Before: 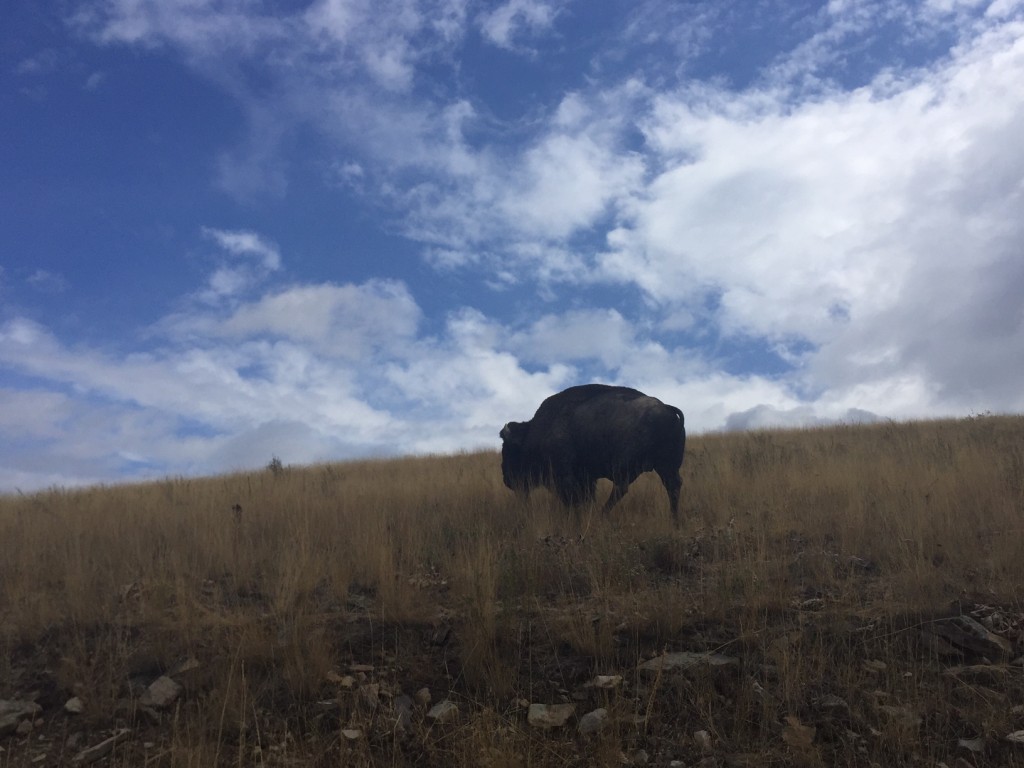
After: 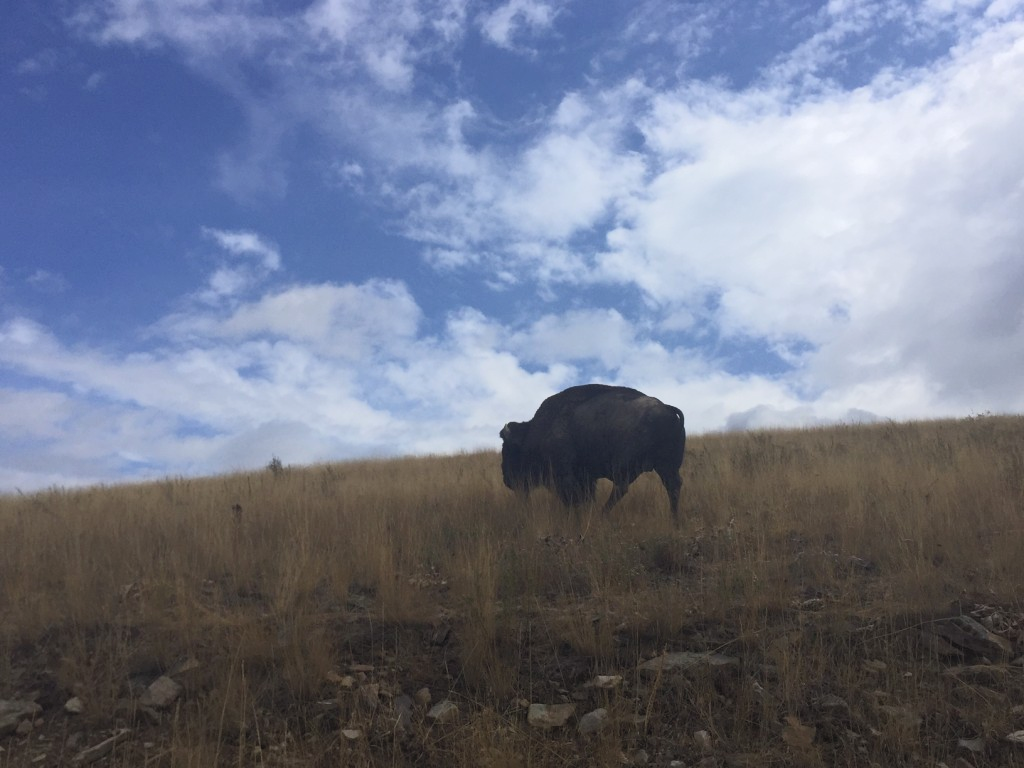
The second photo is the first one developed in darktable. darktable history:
tone curve: curves: ch0 [(0, 0) (0.003, 0.026) (0.011, 0.03) (0.025, 0.047) (0.044, 0.082) (0.069, 0.119) (0.1, 0.157) (0.136, 0.19) (0.177, 0.231) (0.224, 0.27) (0.277, 0.318) (0.335, 0.383) (0.399, 0.456) (0.468, 0.532) (0.543, 0.618) (0.623, 0.71) (0.709, 0.786) (0.801, 0.851) (0.898, 0.908) (1, 1)], color space Lab, independent channels, preserve colors none
